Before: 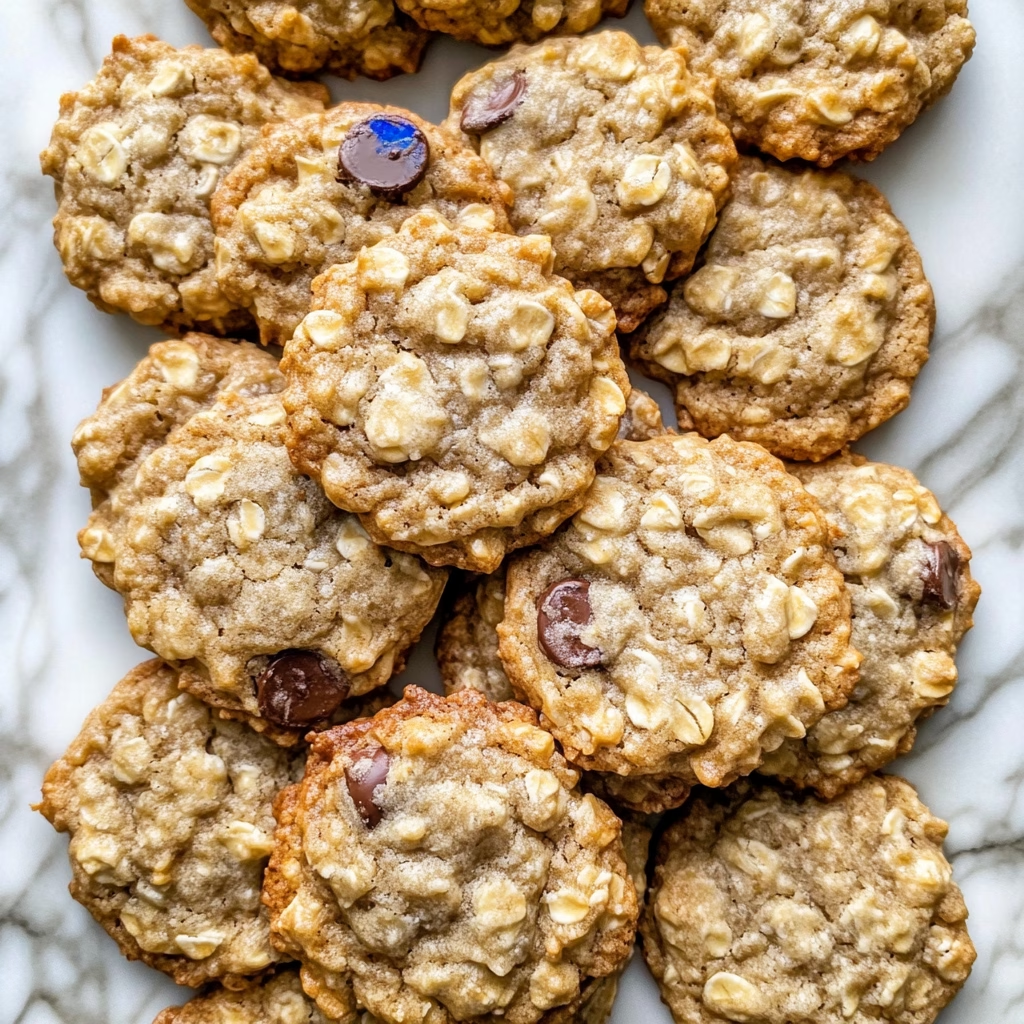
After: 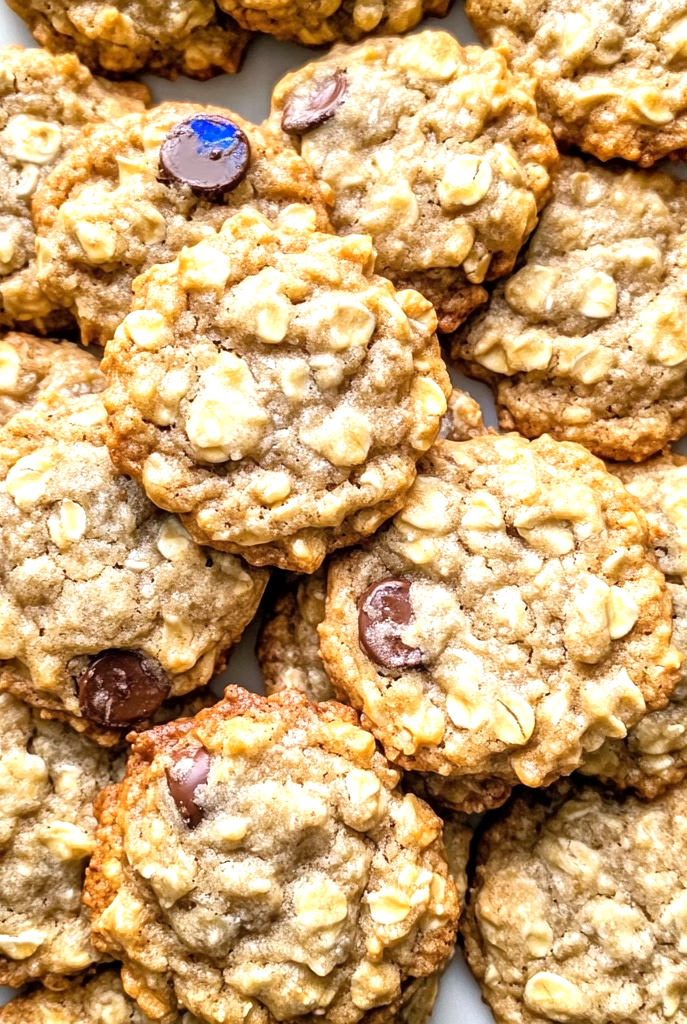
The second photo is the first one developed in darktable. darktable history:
crop and rotate: left 17.561%, right 15.27%
exposure: exposure 0.584 EV, compensate exposure bias true, compensate highlight preservation false
